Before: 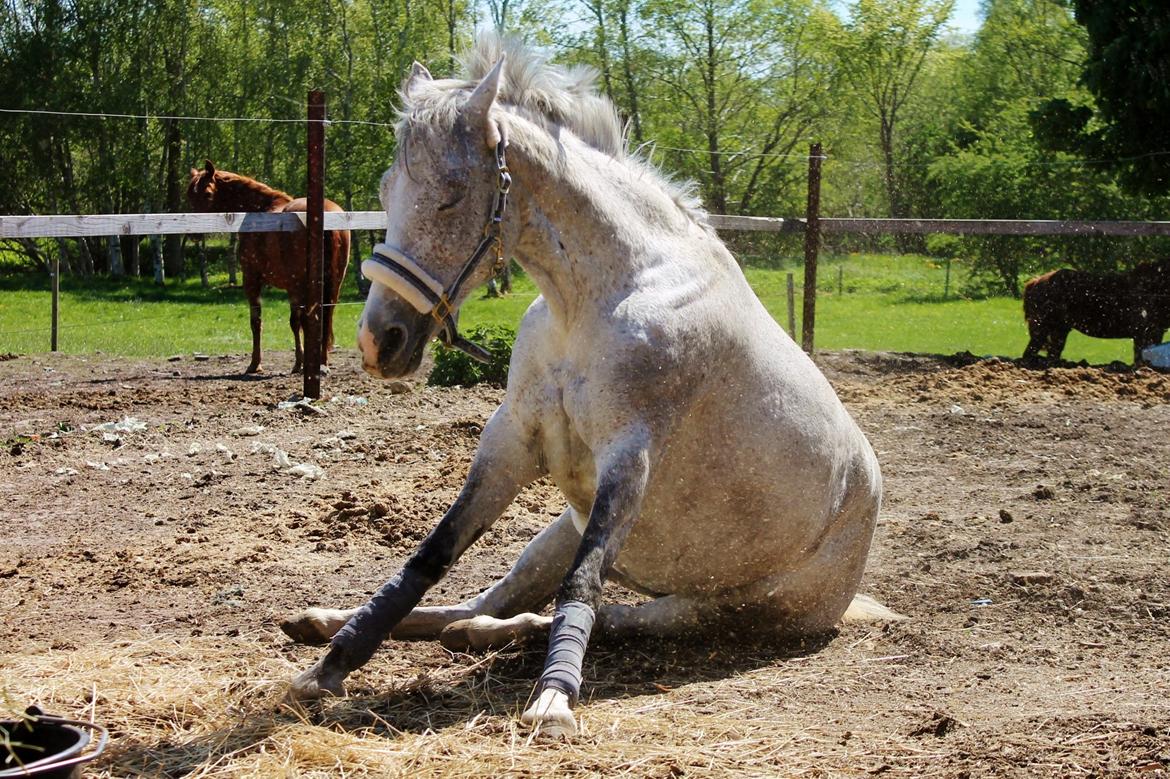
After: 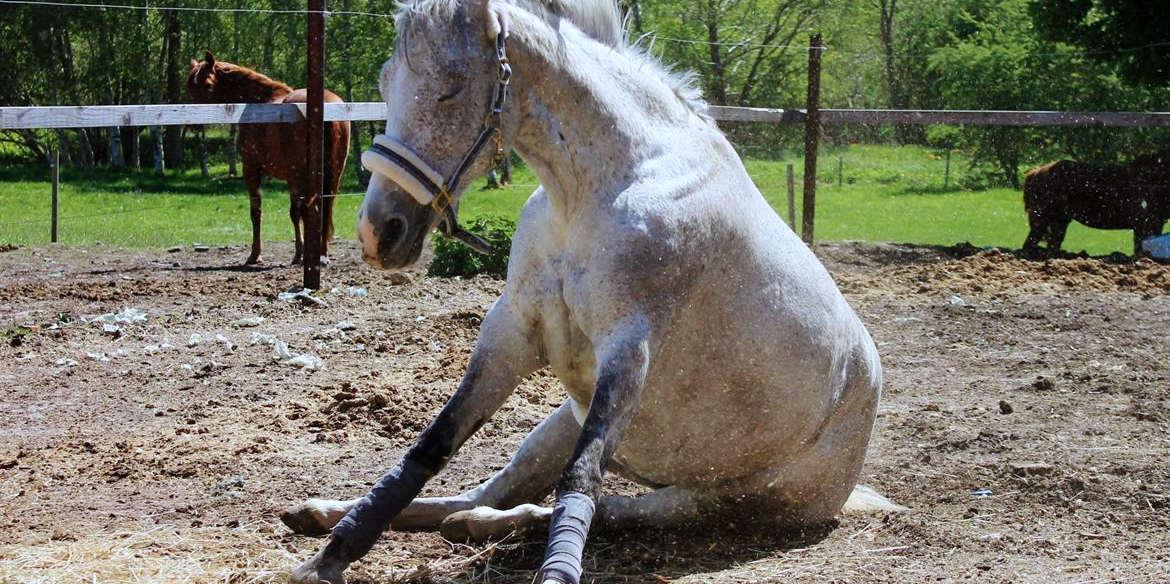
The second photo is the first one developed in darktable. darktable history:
color calibration: x 0.372, y 0.387, temperature 4285.61 K
crop: top 14.005%, bottom 10.952%
